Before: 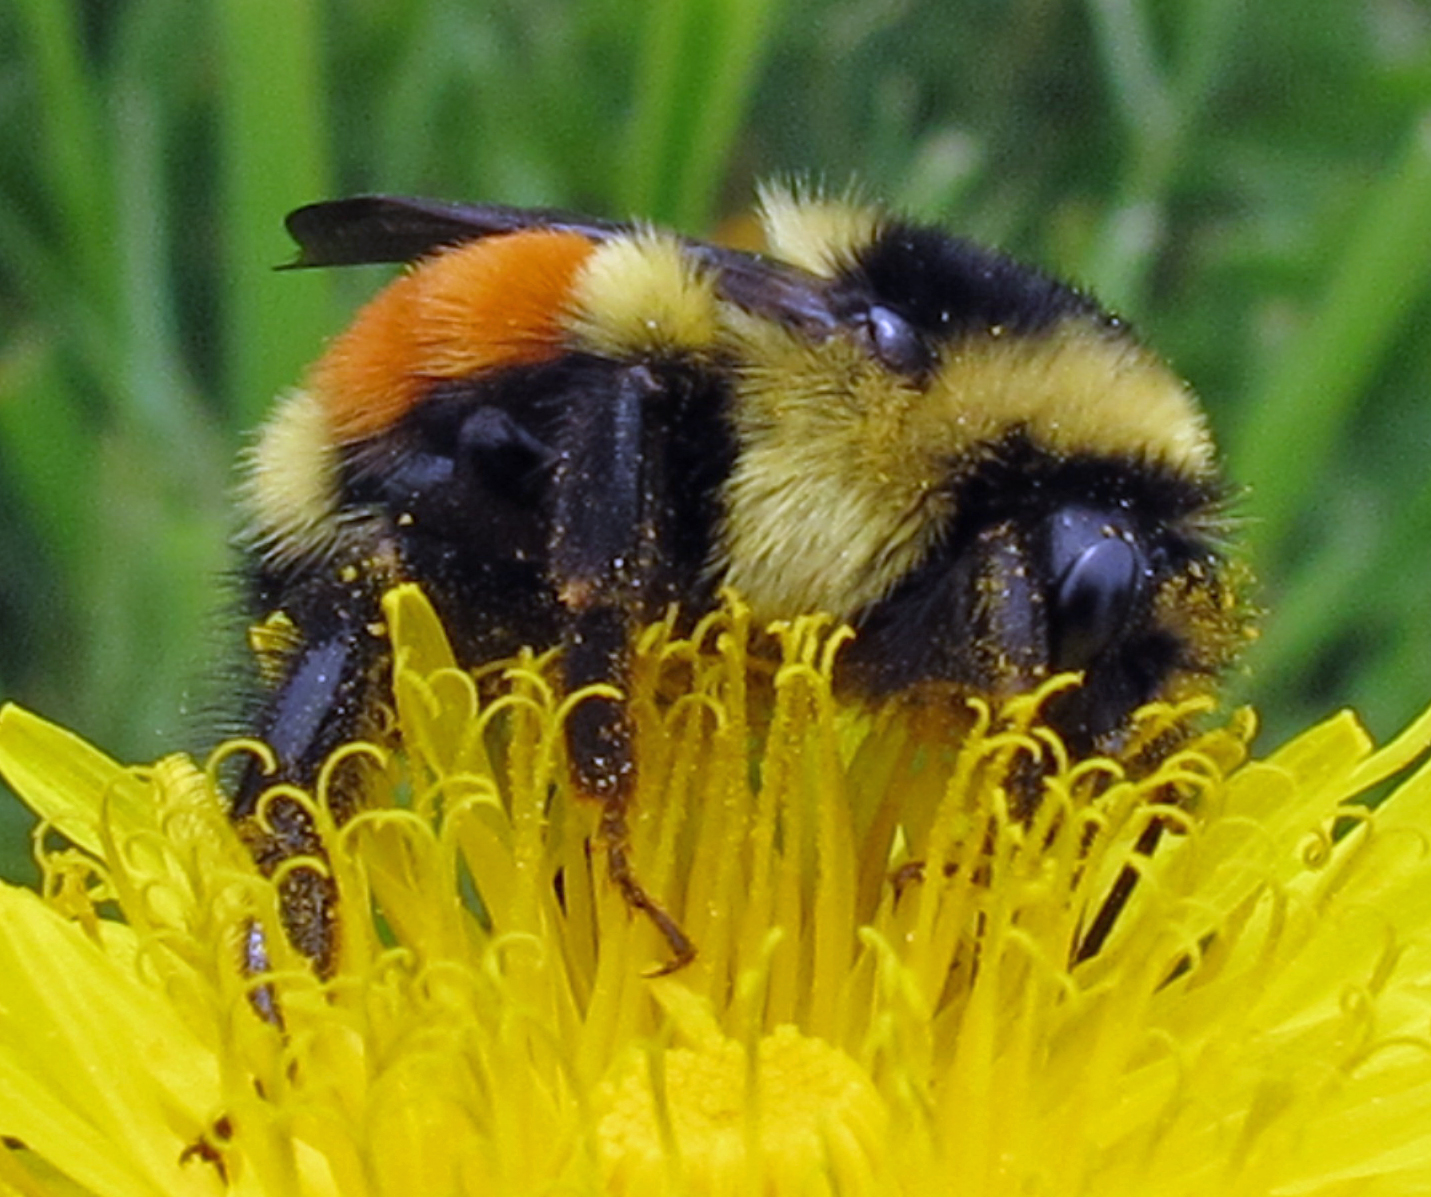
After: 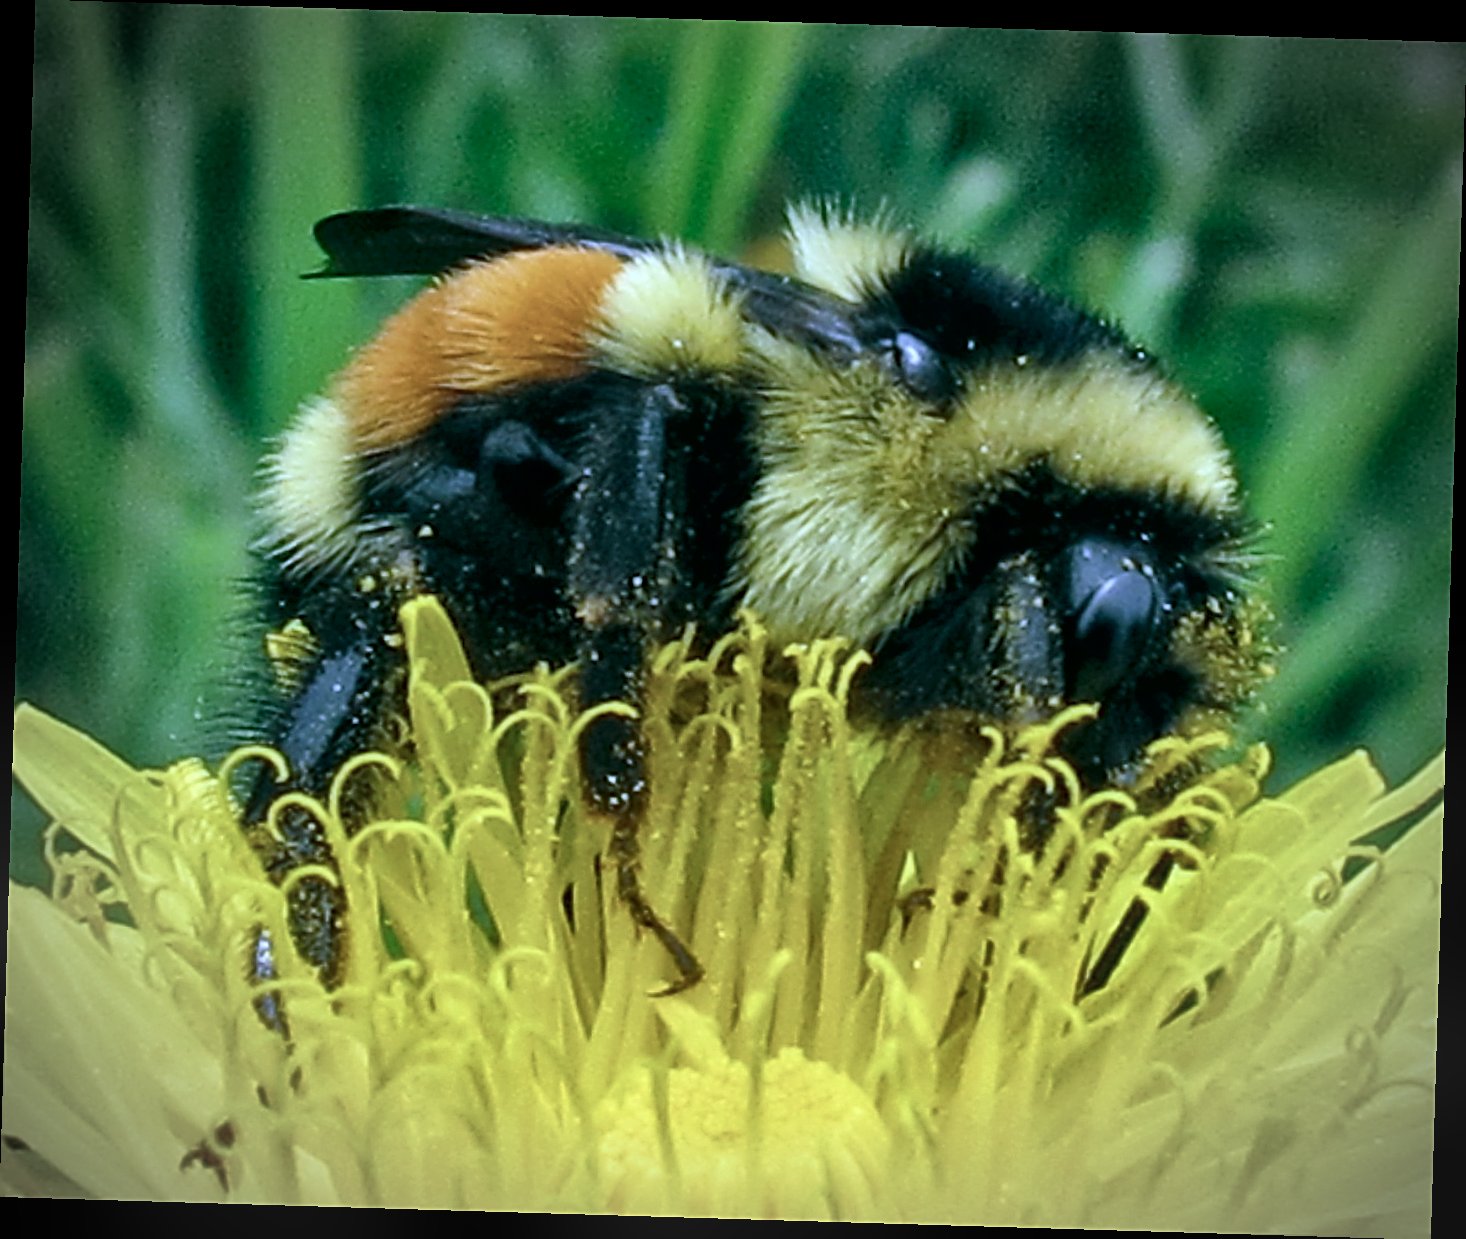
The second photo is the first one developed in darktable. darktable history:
bloom: size 15%, threshold 97%, strength 7%
sharpen: on, module defaults
contrast brightness saturation: contrast 0.1, saturation -0.36
local contrast: mode bilateral grid, contrast 20, coarseness 50, detail 161%, midtone range 0.2
rotate and perspective: rotation 1.72°, automatic cropping off
vignetting: fall-off start 75%, brightness -0.692, width/height ratio 1.084
color balance rgb: shadows lift › chroma 11.71%, shadows lift › hue 133.46°, power › chroma 2.15%, power › hue 166.83°, highlights gain › chroma 4%, highlights gain › hue 200.2°, perceptual saturation grading › global saturation 18.05%
white balance: red 1.042, blue 1.17
